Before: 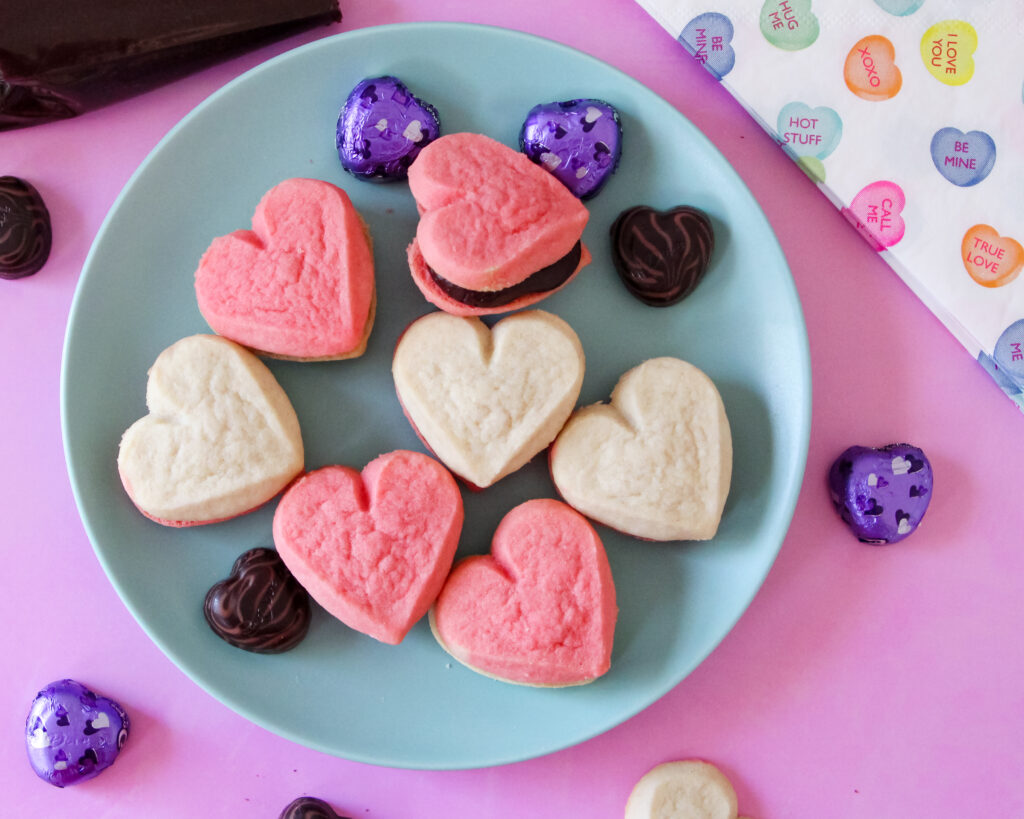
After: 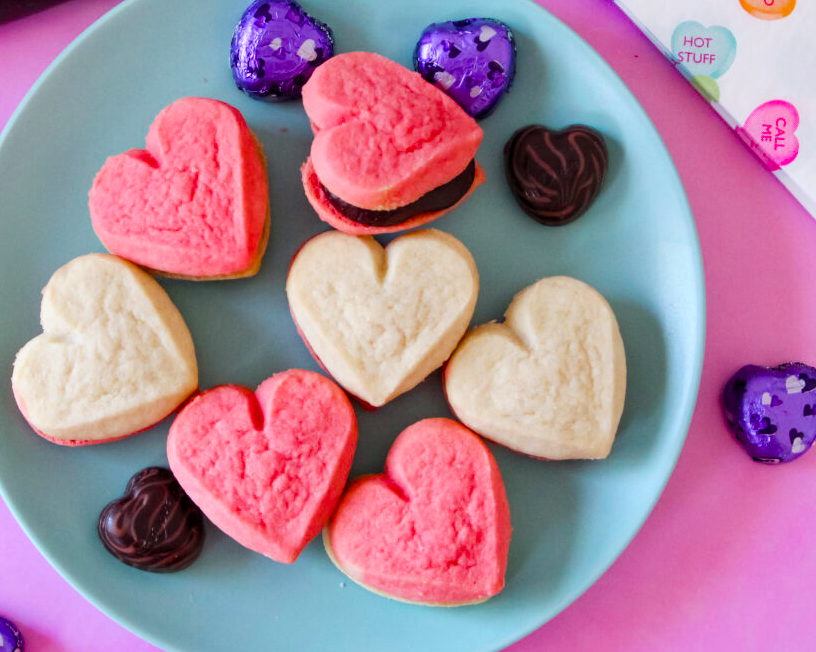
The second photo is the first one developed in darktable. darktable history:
crop and rotate: left 10.412%, top 9.982%, right 9.867%, bottom 10.351%
color balance rgb: perceptual saturation grading › global saturation 39.4%
